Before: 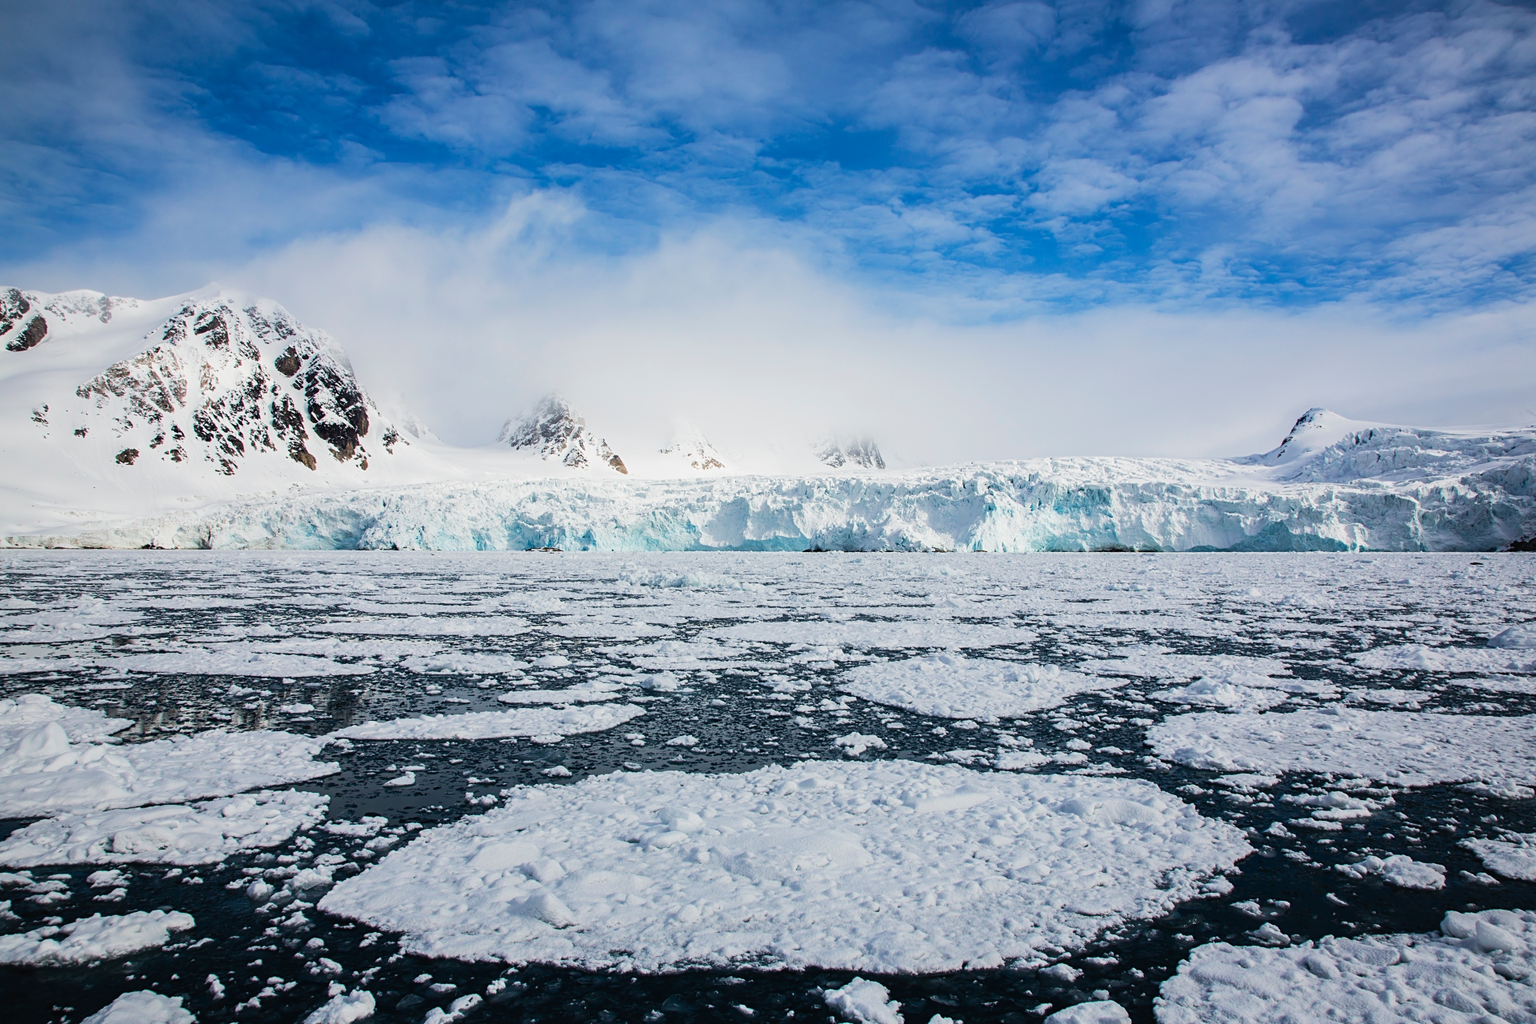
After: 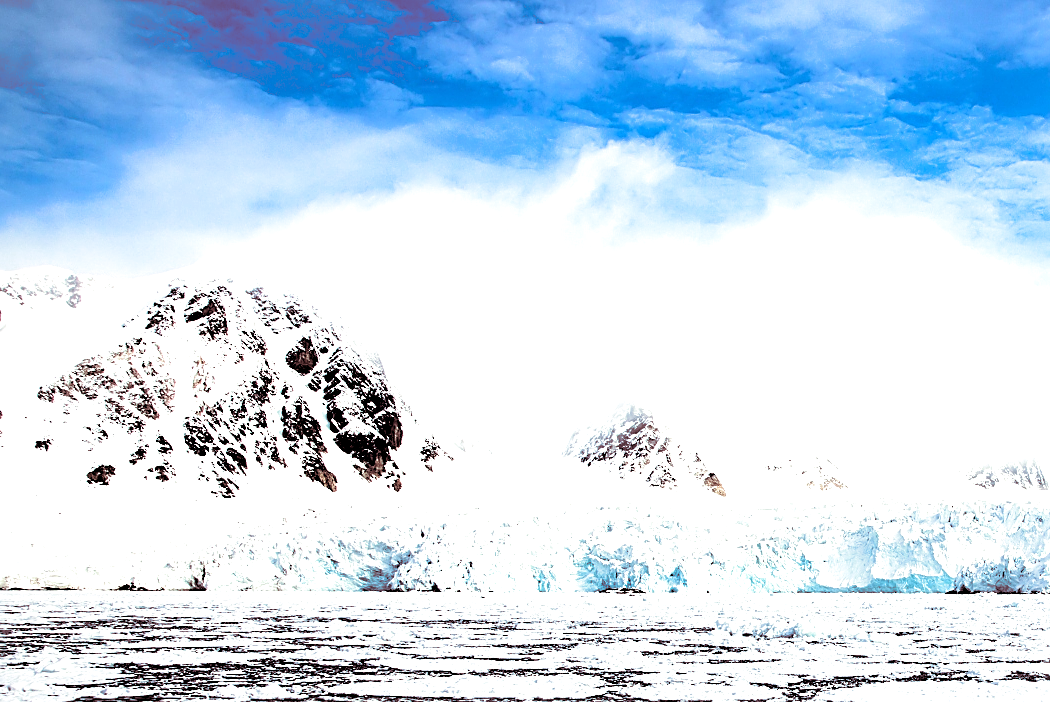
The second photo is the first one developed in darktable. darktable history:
tone equalizer: -8 EV -1.08 EV, -7 EV -1.01 EV, -6 EV -0.867 EV, -5 EV -0.578 EV, -3 EV 0.578 EV, -2 EV 0.867 EV, -1 EV 1.01 EV, +0 EV 1.08 EV, edges refinement/feathering 500, mask exposure compensation -1.57 EV, preserve details no
color zones: curves: ch1 [(0, 0.469) (0.01, 0.469) (0.12, 0.446) (0.248, 0.469) (0.5, 0.5) (0.748, 0.5) (0.99, 0.469) (1, 0.469)]
split-toning: on, module defaults
crop and rotate: left 3.047%, top 7.509%, right 42.236%, bottom 37.598%
sharpen: on, module defaults
rgb levels: levels [[0.013, 0.434, 0.89], [0, 0.5, 1], [0, 0.5, 1]]
